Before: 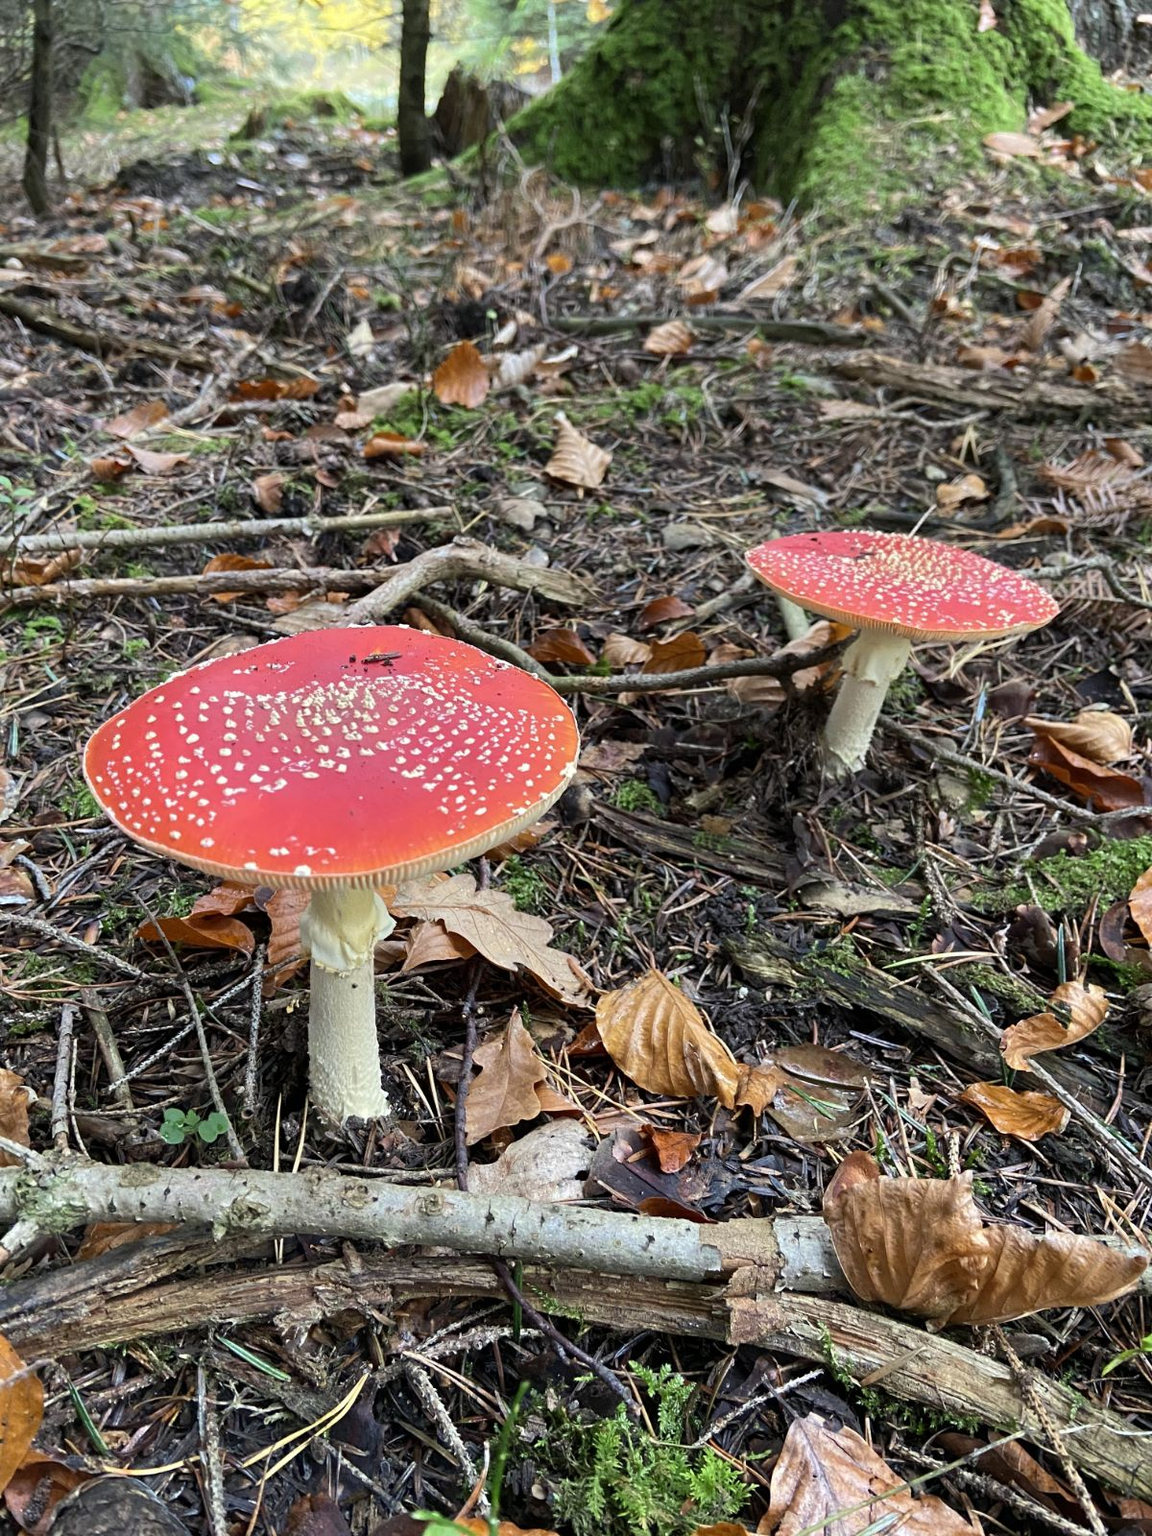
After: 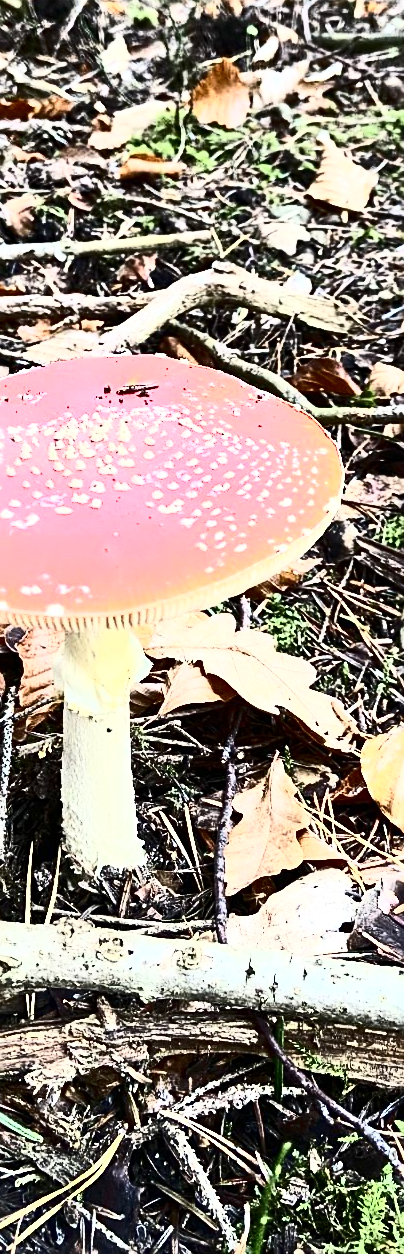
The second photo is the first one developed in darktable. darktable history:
crop and rotate: left 21.736%, top 18.609%, right 44.591%, bottom 3.004%
exposure: black level correction 0, exposure 0.589 EV, compensate highlight preservation false
sharpen: on, module defaults
contrast brightness saturation: contrast 0.919, brightness 0.203
